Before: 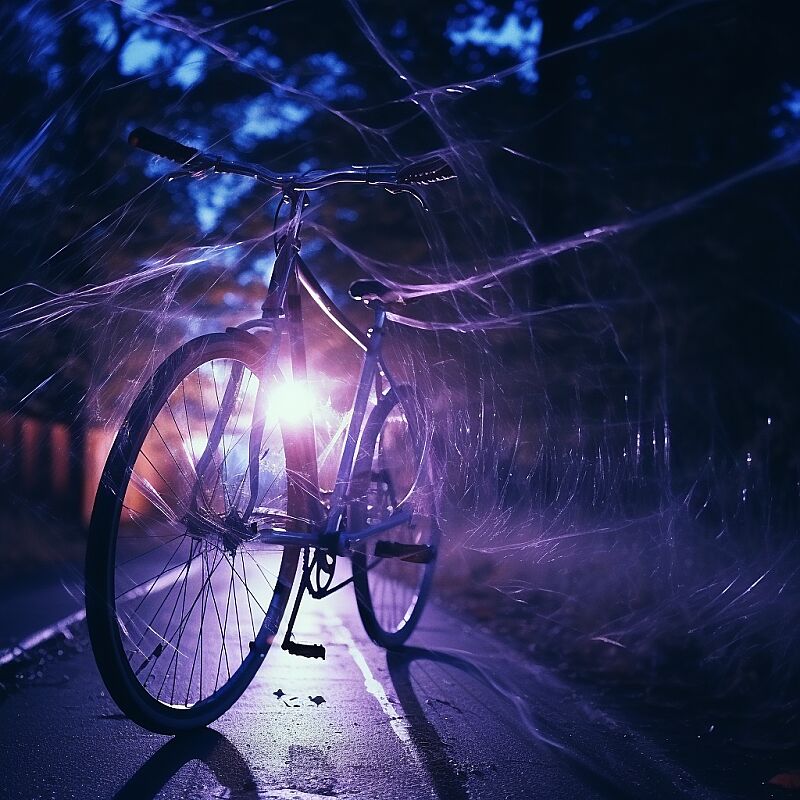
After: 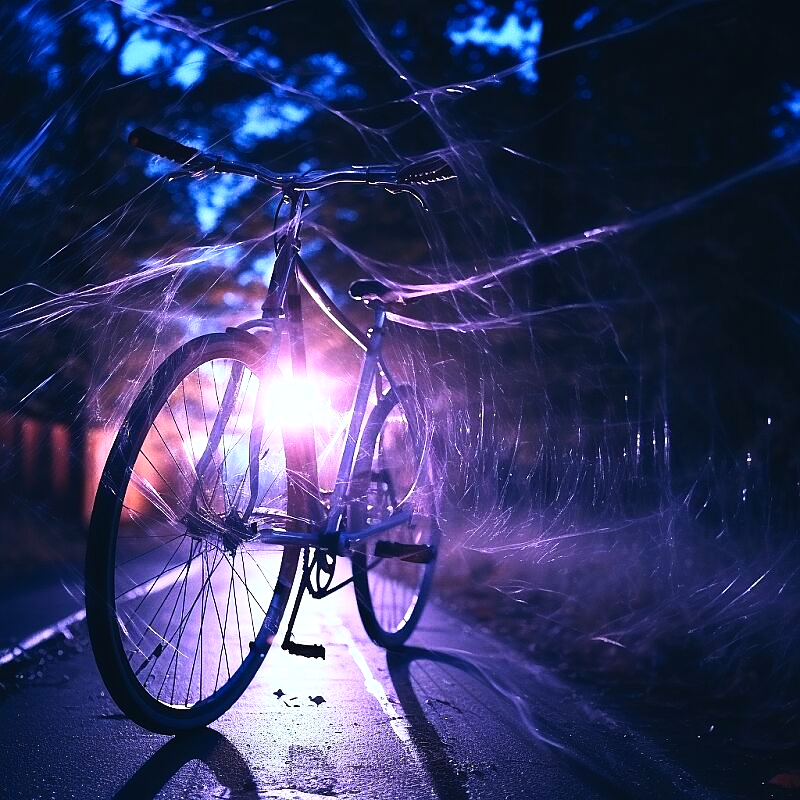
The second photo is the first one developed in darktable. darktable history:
contrast brightness saturation: contrast 0.2, brightness 0.16, saturation 0.22
tone equalizer: -8 EV -0.417 EV, -7 EV -0.389 EV, -6 EV -0.333 EV, -5 EV -0.222 EV, -3 EV 0.222 EV, -2 EV 0.333 EV, -1 EV 0.389 EV, +0 EV 0.417 EV, edges refinement/feathering 500, mask exposure compensation -1.57 EV, preserve details no
